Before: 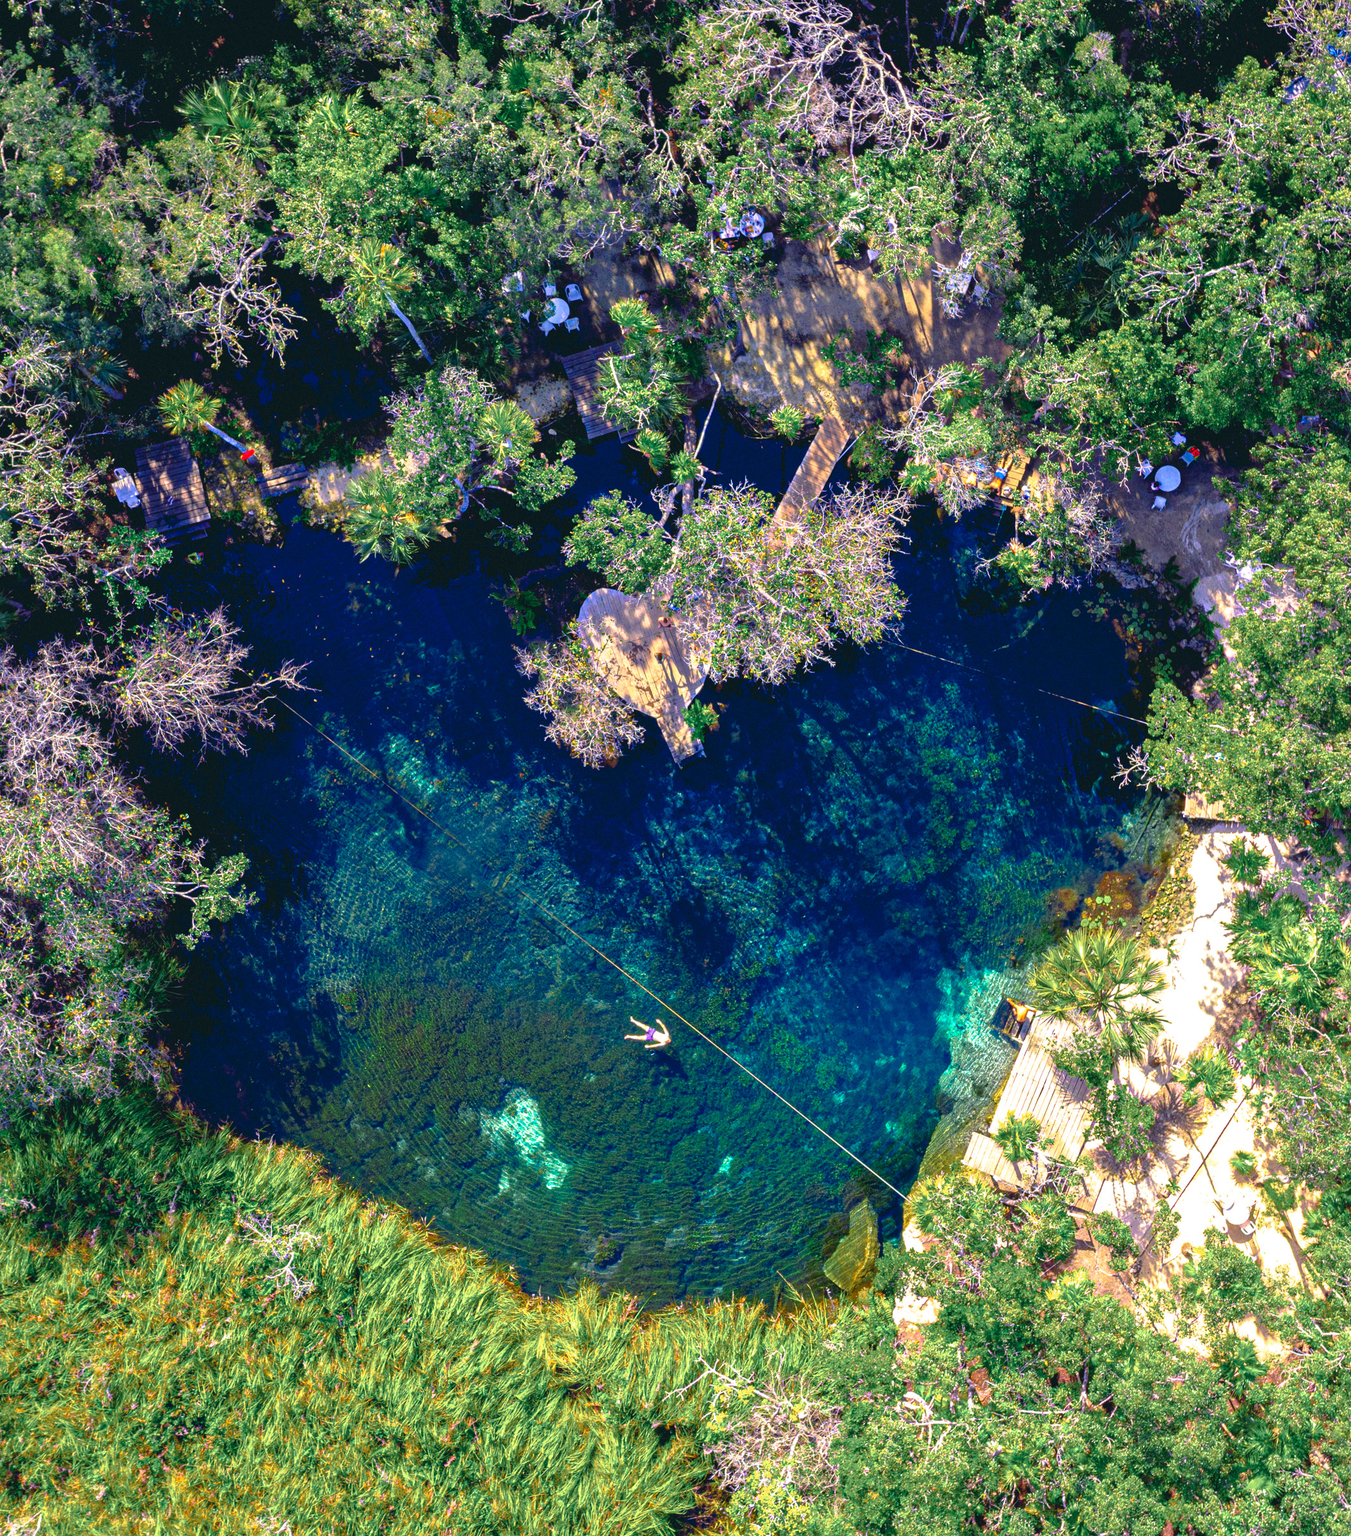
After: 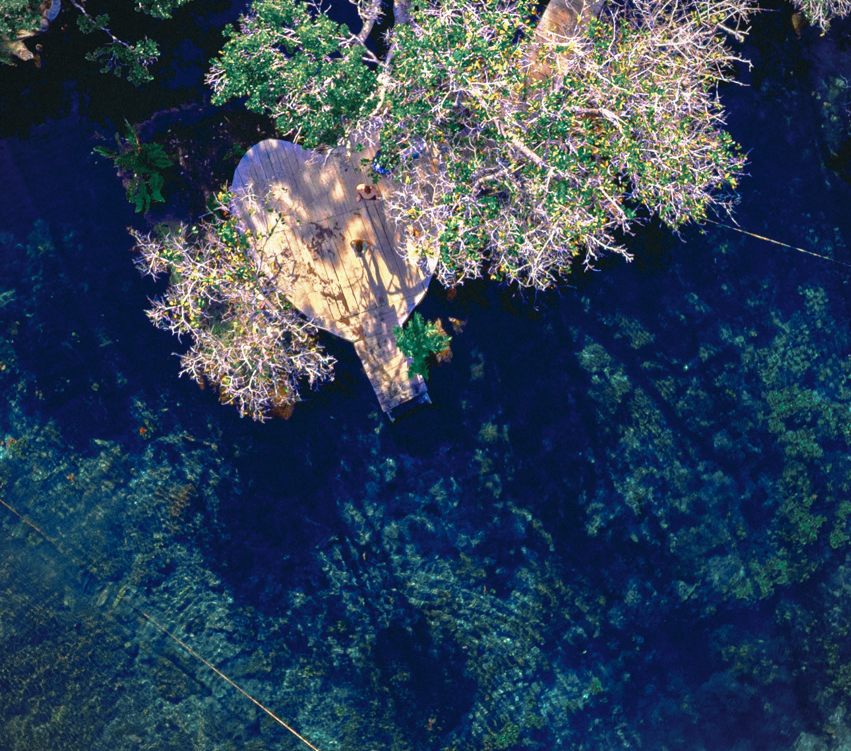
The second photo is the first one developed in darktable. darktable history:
crop: left 31.858%, top 32.521%, right 27.788%, bottom 36.178%
color zones: curves: ch0 [(0, 0.5) (0.125, 0.4) (0.25, 0.5) (0.375, 0.4) (0.5, 0.4) (0.625, 0.35) (0.75, 0.35) (0.875, 0.5)]; ch1 [(0, 0.35) (0.125, 0.45) (0.25, 0.35) (0.375, 0.35) (0.5, 0.35) (0.625, 0.35) (0.75, 0.45) (0.875, 0.35)]; ch2 [(0, 0.6) (0.125, 0.5) (0.25, 0.5) (0.375, 0.6) (0.5, 0.6) (0.625, 0.5) (0.75, 0.5) (0.875, 0.5)]
vignetting: fall-off start 97.37%, fall-off radius 78.62%, width/height ratio 1.112
